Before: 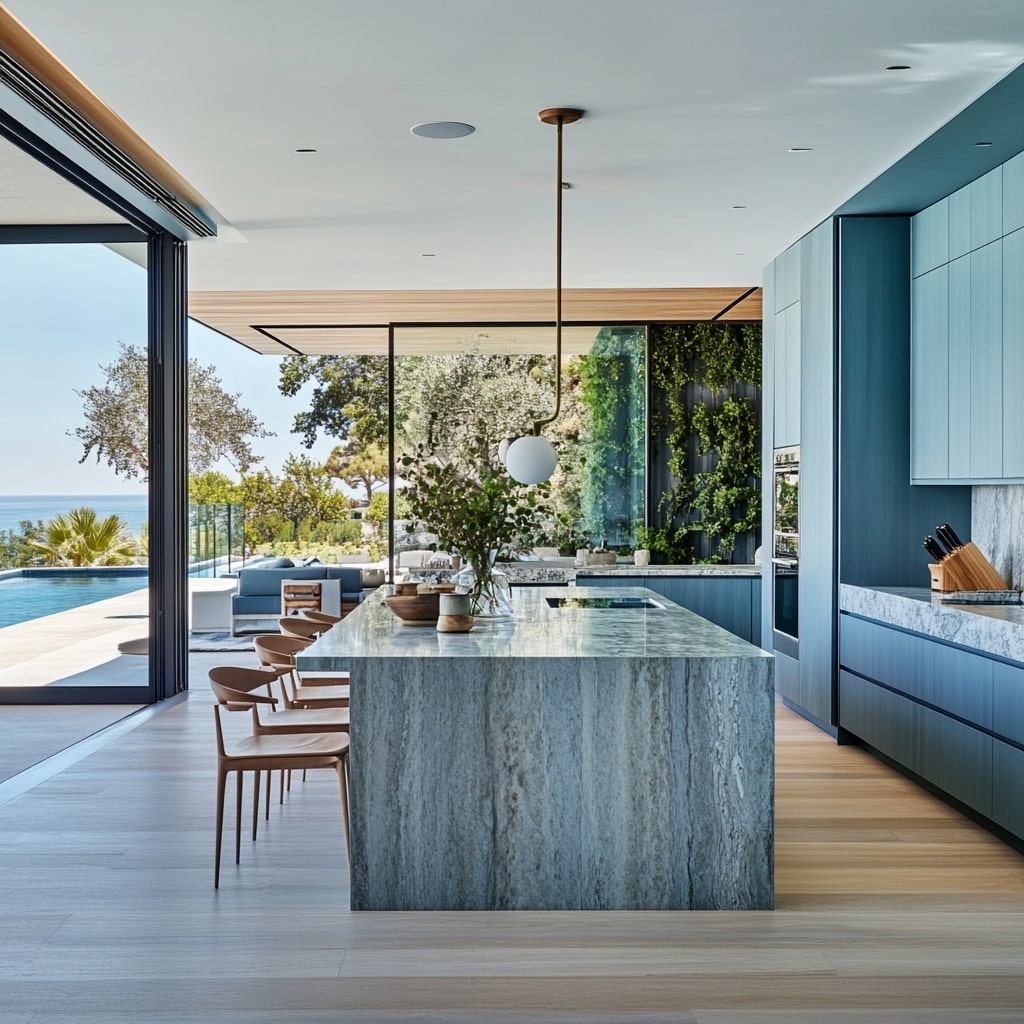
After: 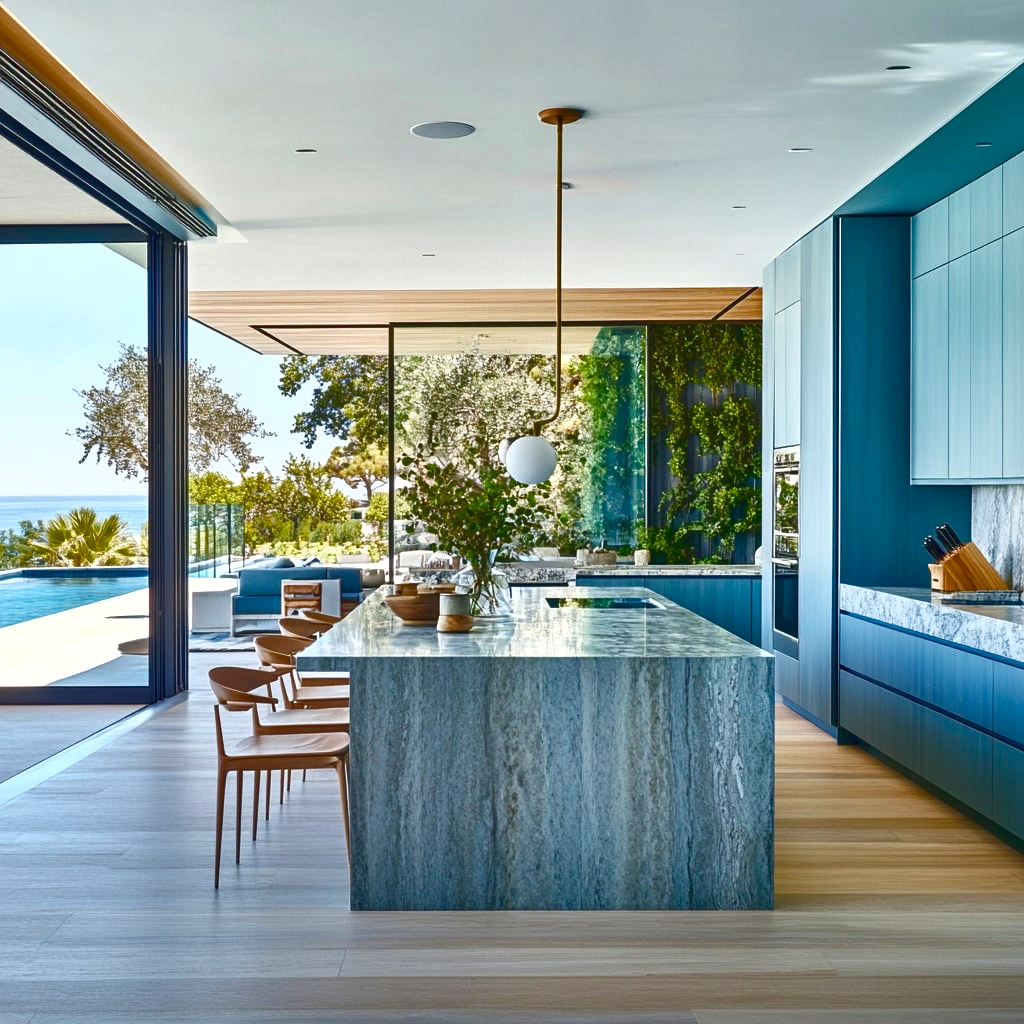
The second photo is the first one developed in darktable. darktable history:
color balance rgb: linear chroma grading › global chroma 15.533%, perceptual saturation grading › global saturation 25.48%, perceptual saturation grading › highlights -50.464%, perceptual saturation grading › shadows 30.116%, global vibrance 33.546%
tone curve: curves: ch0 [(0, 0.081) (0.483, 0.453) (0.881, 0.992)]
